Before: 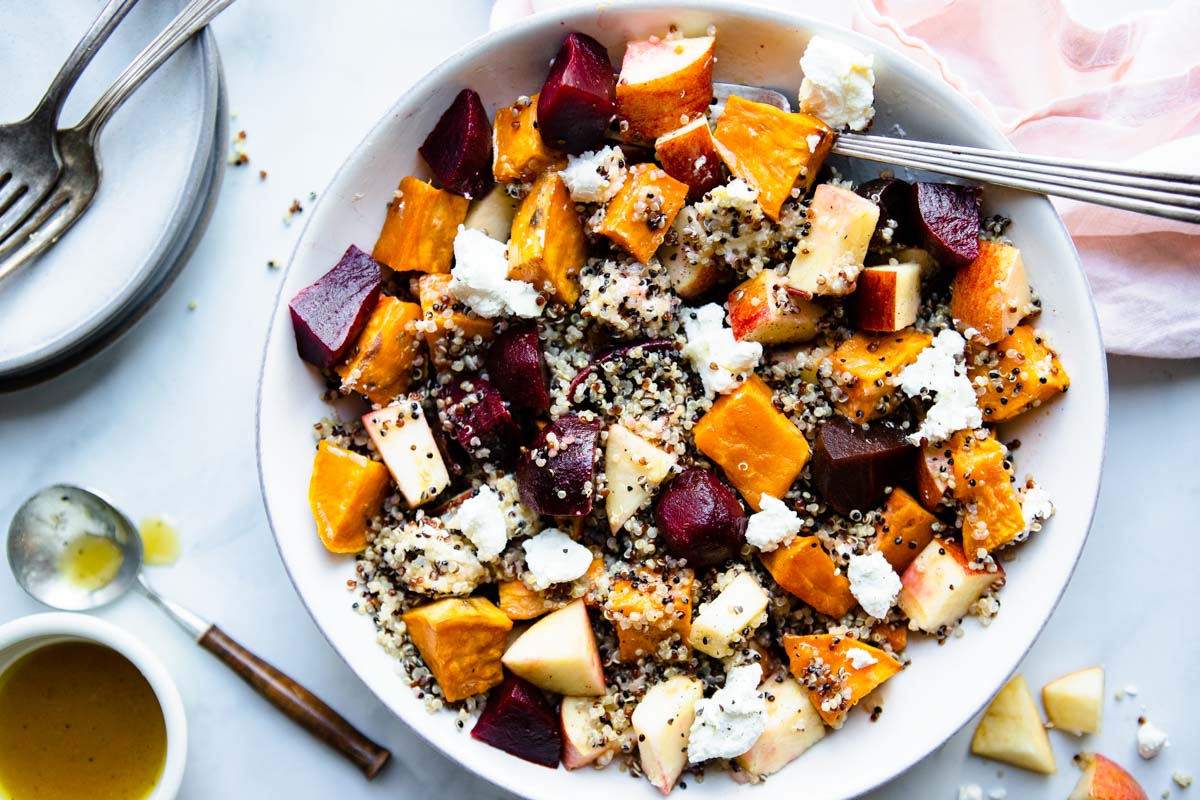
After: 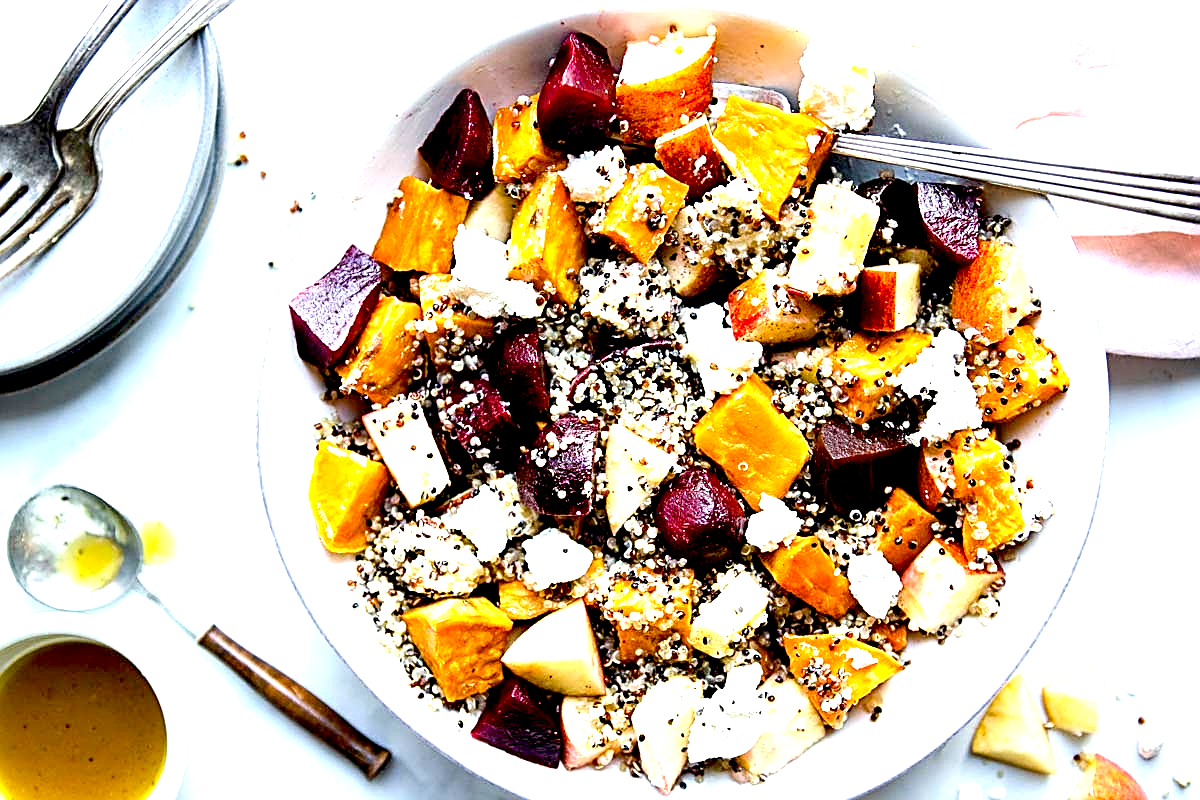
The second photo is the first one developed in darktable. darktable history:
exposure: black level correction 0.011, exposure 1.078 EV, compensate highlight preservation false
sharpen: amount 0.988
tone equalizer: mask exposure compensation -0.487 EV
